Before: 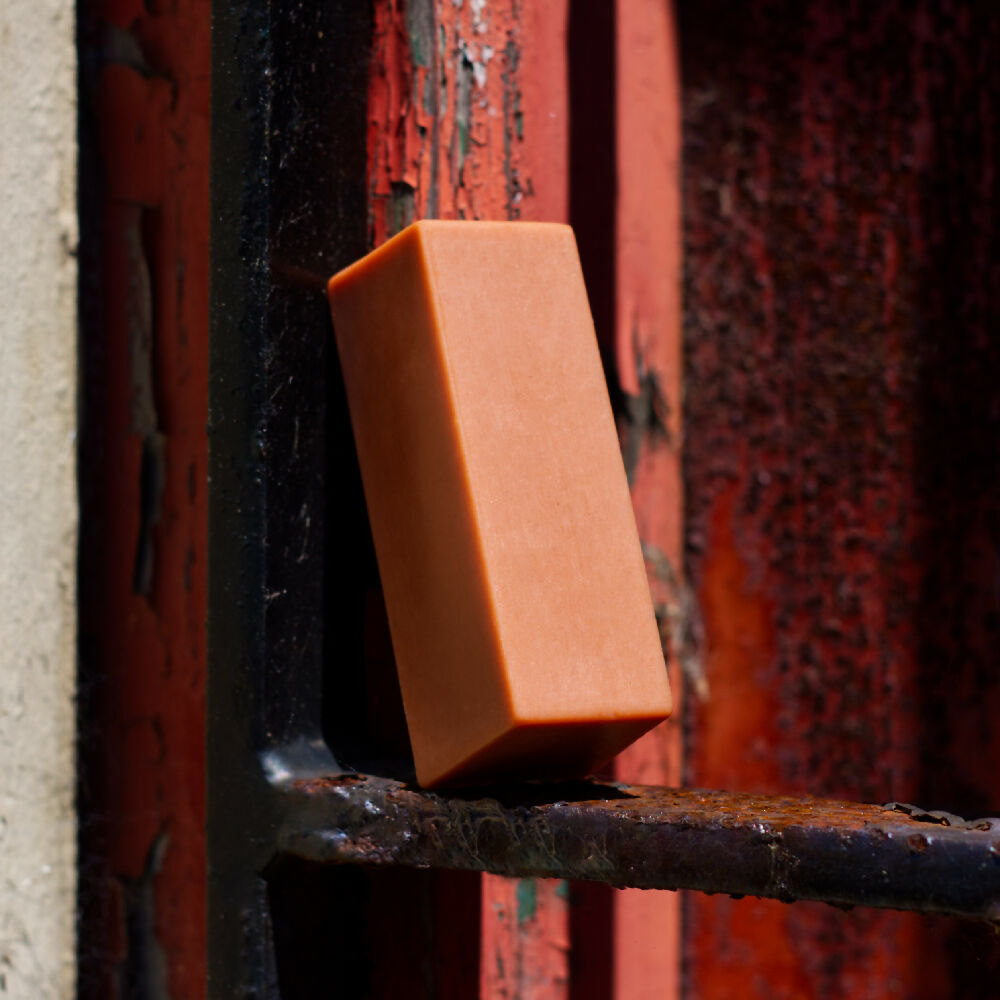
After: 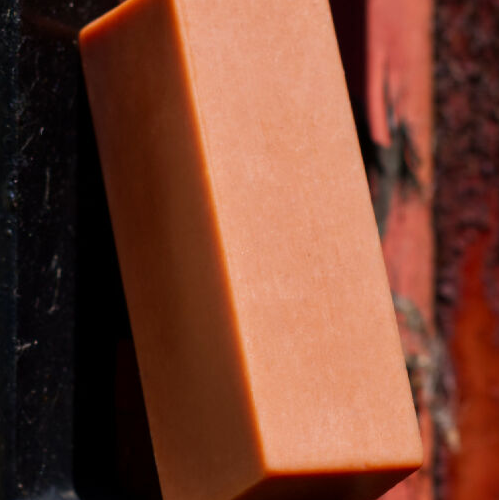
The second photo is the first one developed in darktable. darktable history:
white balance: emerald 1
crop: left 25%, top 25%, right 25%, bottom 25%
